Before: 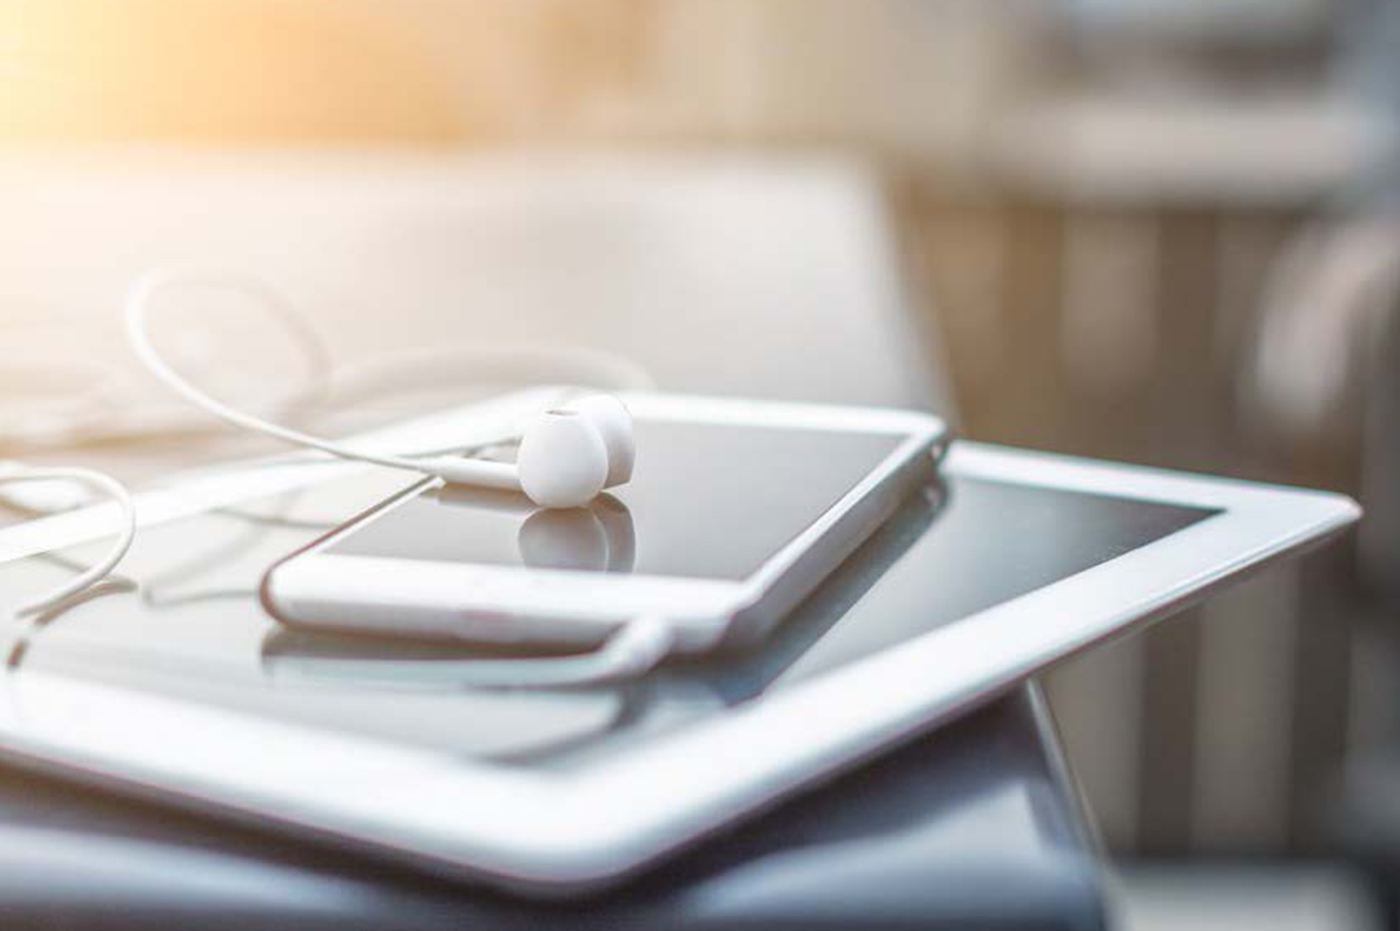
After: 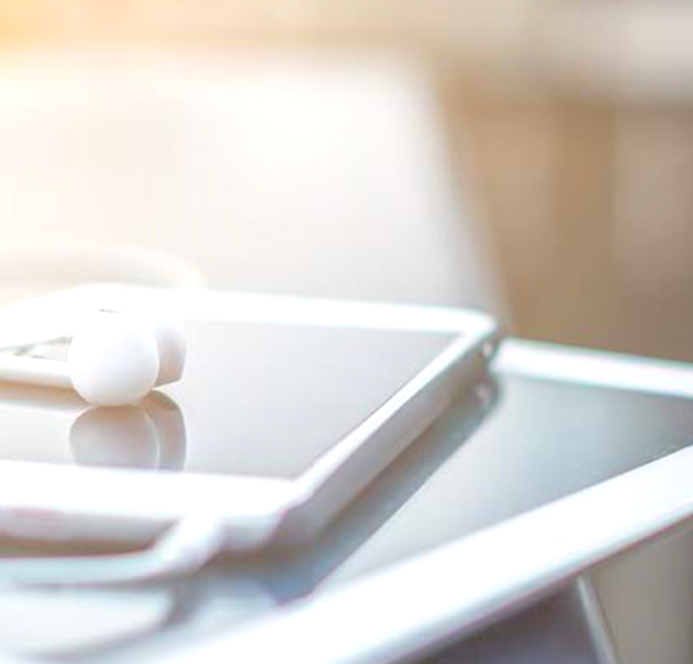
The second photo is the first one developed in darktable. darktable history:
crop: left 32.075%, top 10.976%, right 18.355%, bottom 17.596%
local contrast: detail 69%
exposure: black level correction 0, exposure 0.5 EV, compensate highlight preservation false
